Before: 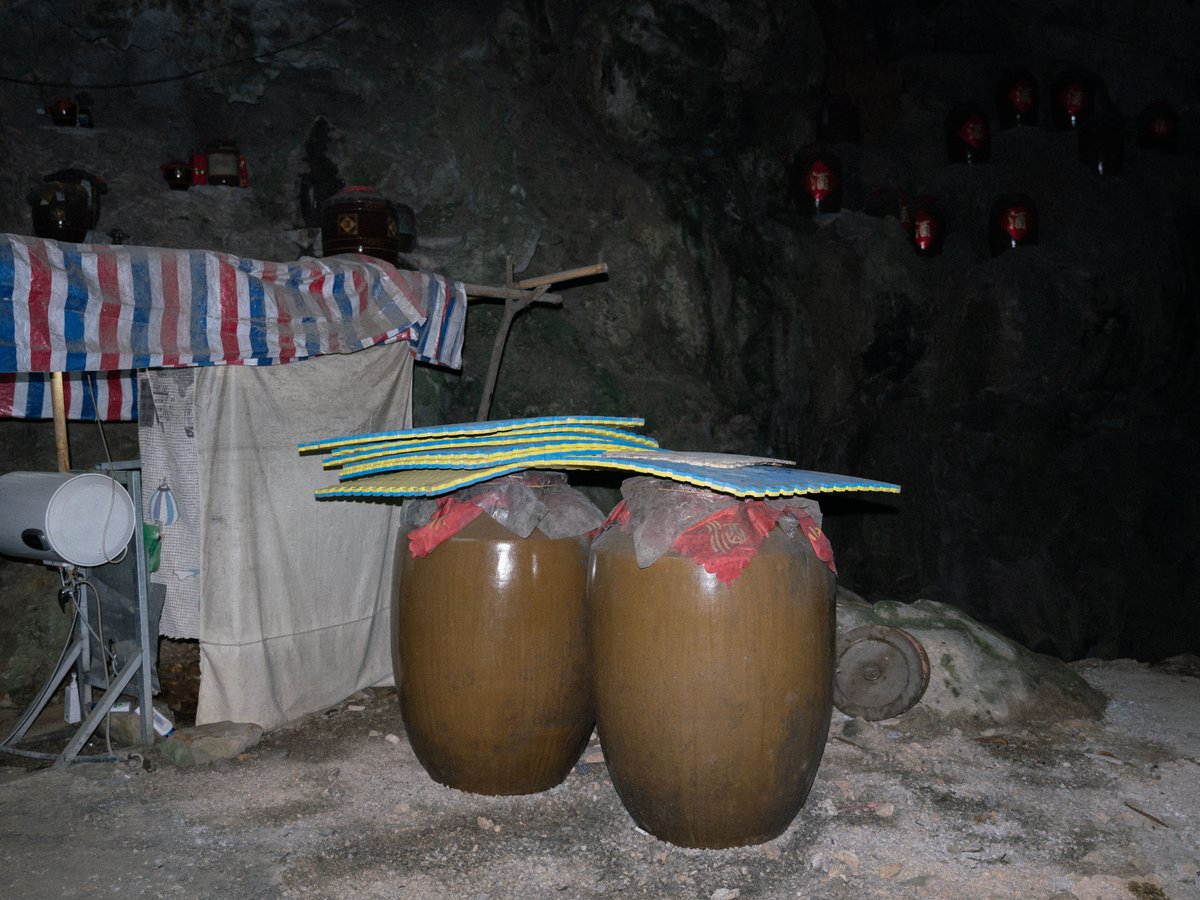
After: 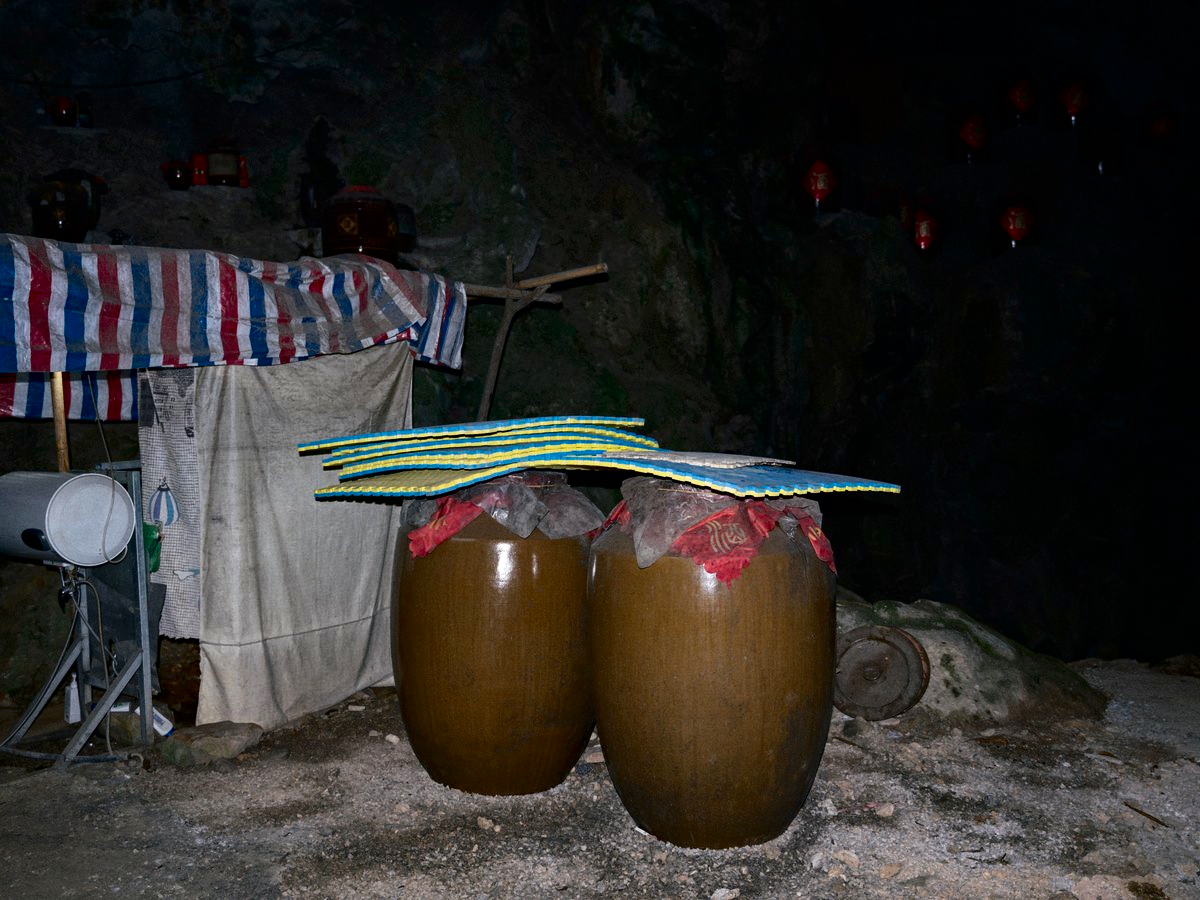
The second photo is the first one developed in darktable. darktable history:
contrast brightness saturation: contrast 0.2, brightness -0.113, saturation 0.105
haze removal: compatibility mode true, adaptive false
